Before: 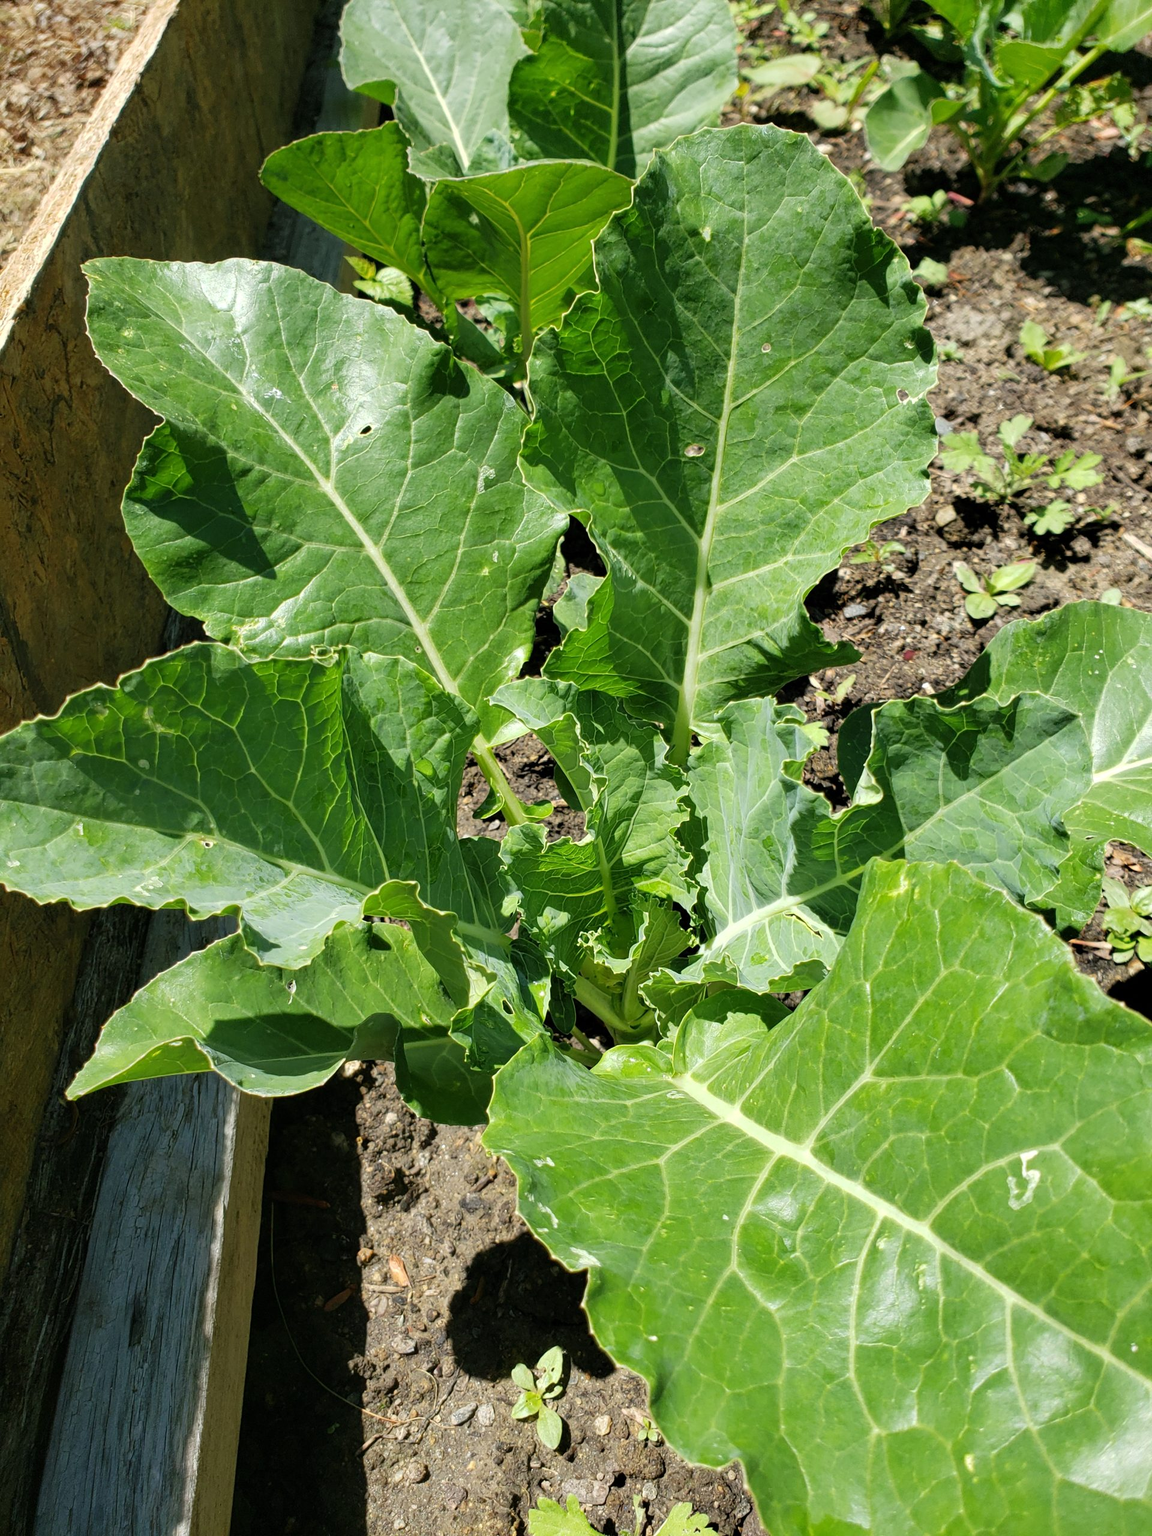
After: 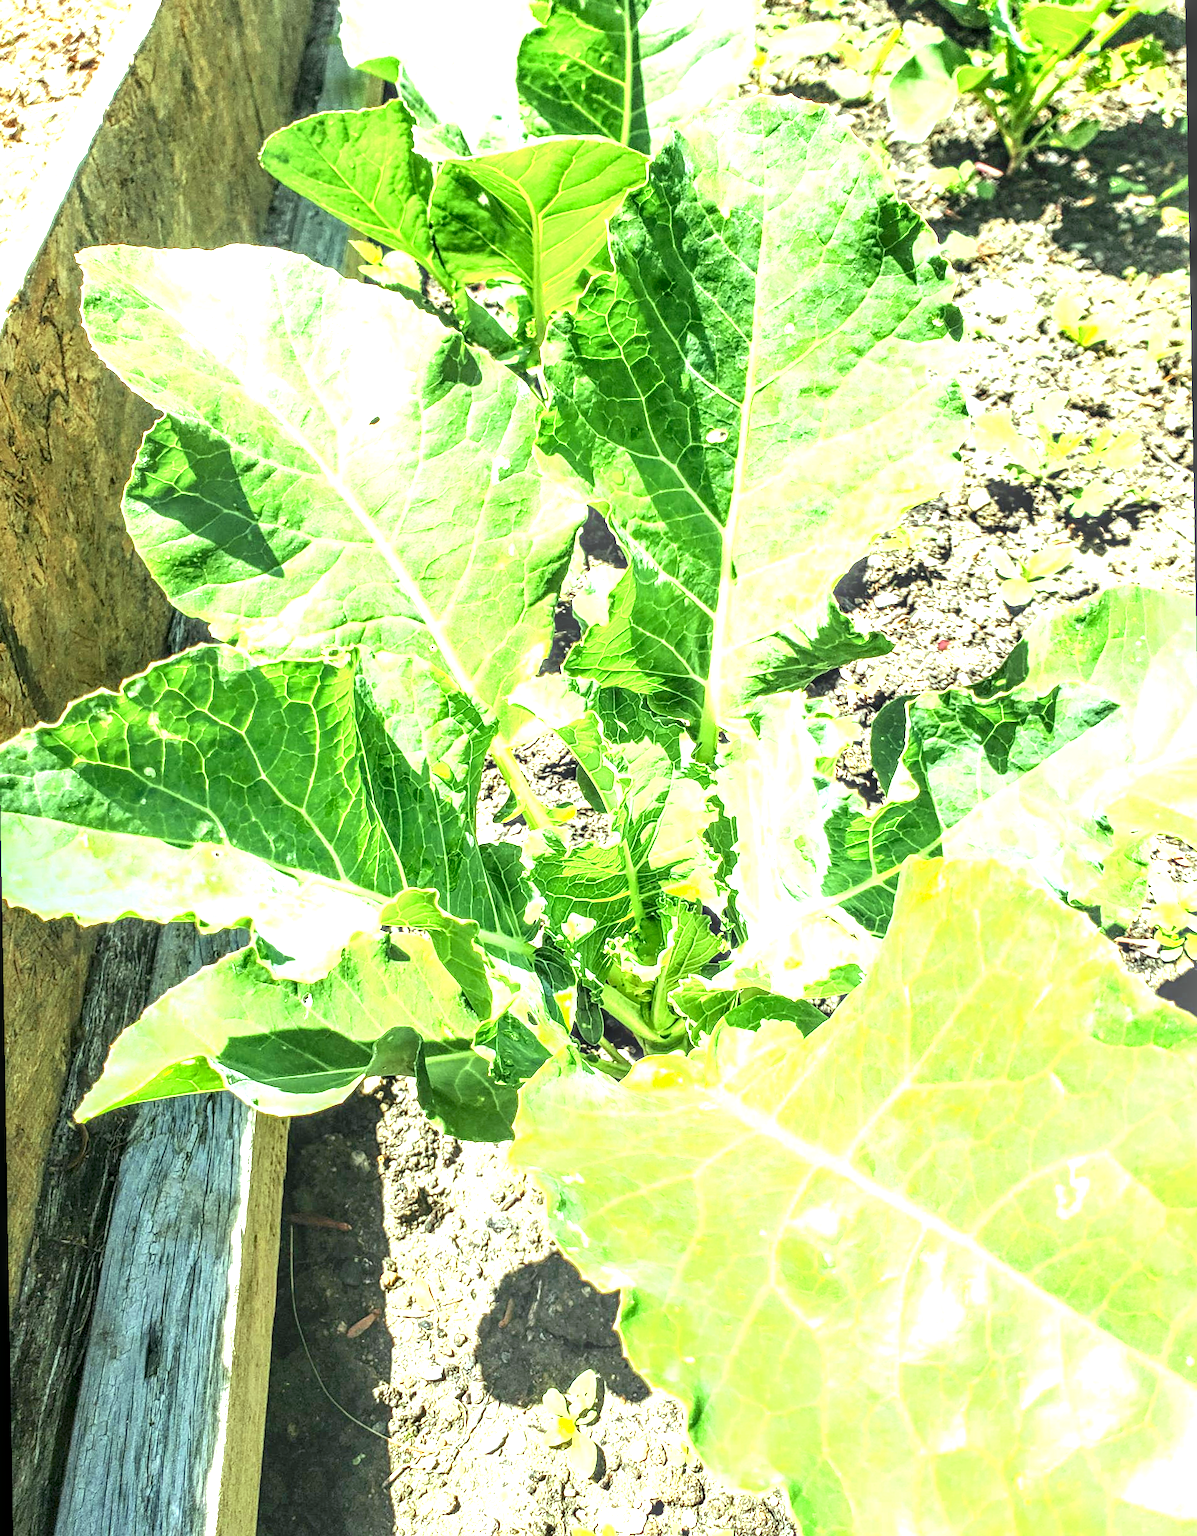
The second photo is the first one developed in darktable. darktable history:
color balance: mode lift, gamma, gain (sRGB), lift [0.997, 0.979, 1.021, 1.011], gamma [1, 1.084, 0.916, 0.998], gain [1, 0.87, 1.13, 1.101], contrast 4.55%, contrast fulcrum 38.24%, output saturation 104.09%
exposure: exposure 2 EV, compensate exposure bias true, compensate highlight preservation false
local contrast: highlights 0%, shadows 0%, detail 182%
white balance: red 1.127, blue 0.943
rotate and perspective: rotation -1°, crop left 0.011, crop right 0.989, crop top 0.025, crop bottom 0.975
